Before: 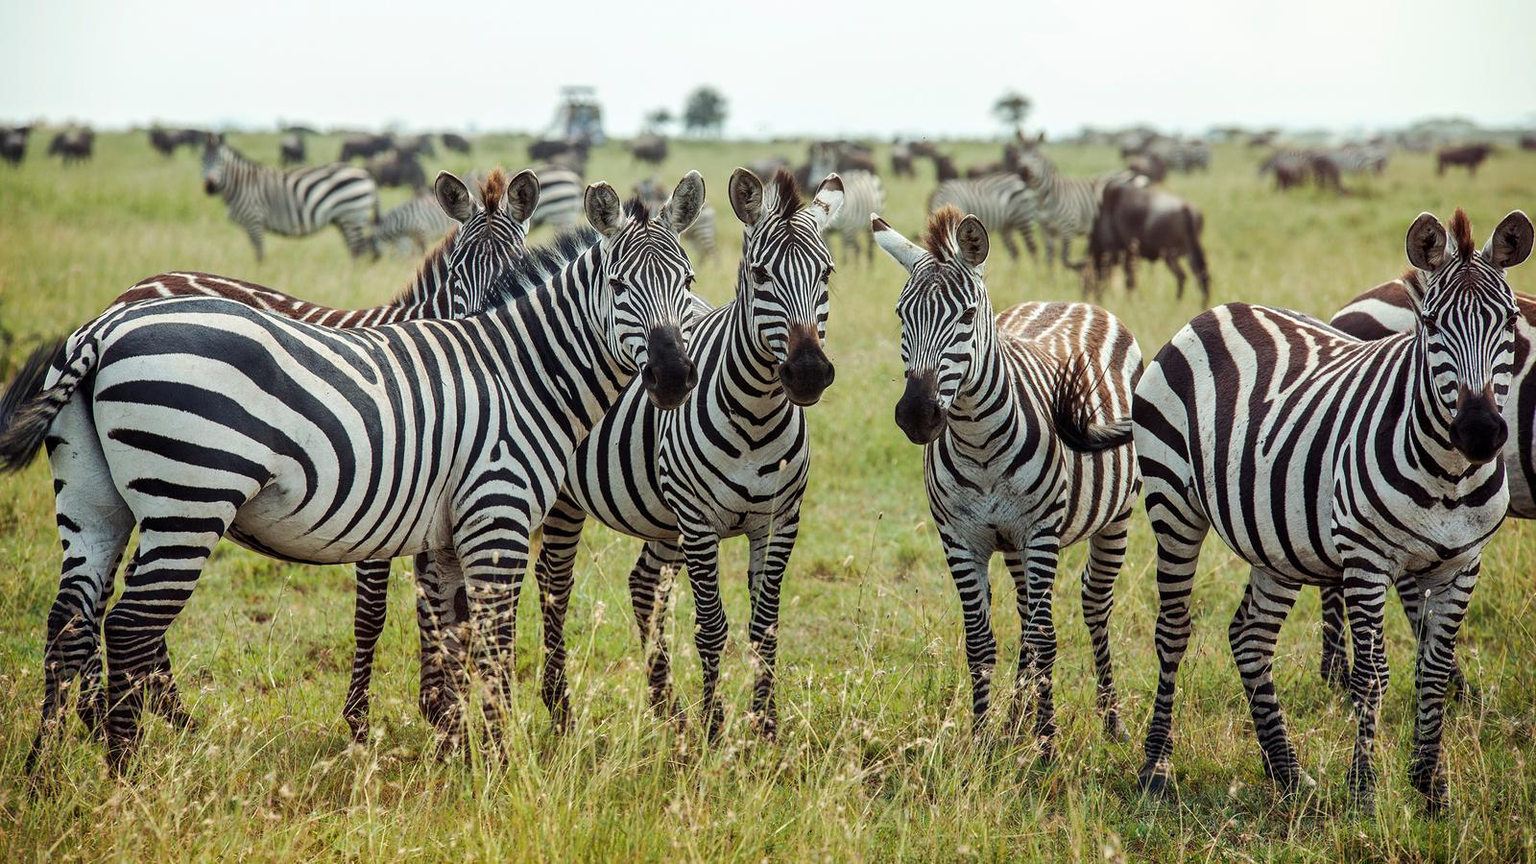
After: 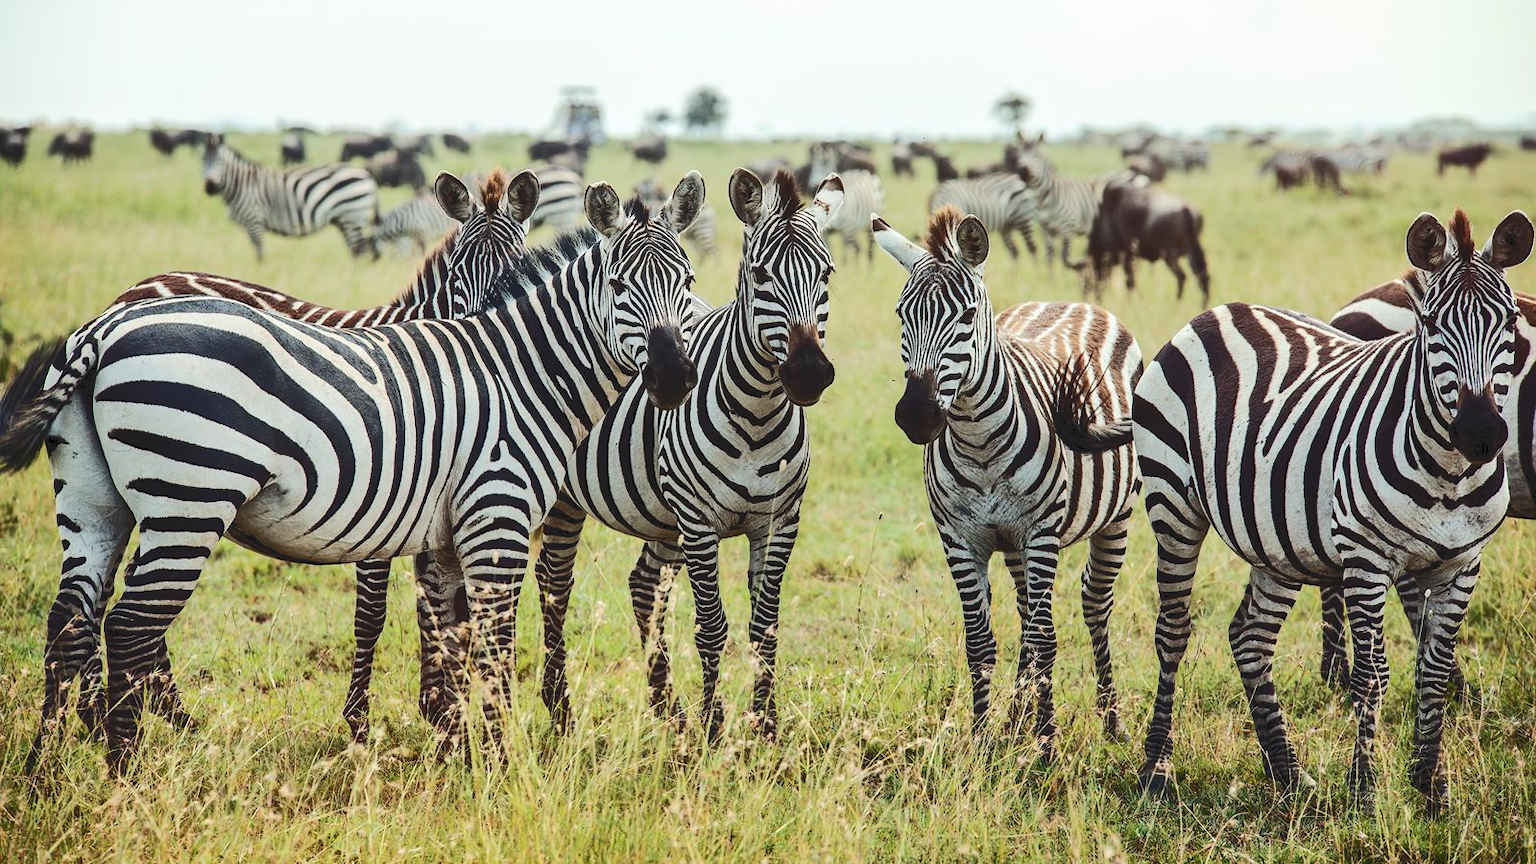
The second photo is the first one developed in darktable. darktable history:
tone curve: curves: ch0 [(0, 0) (0.003, 0.108) (0.011, 0.112) (0.025, 0.117) (0.044, 0.126) (0.069, 0.133) (0.1, 0.146) (0.136, 0.158) (0.177, 0.178) (0.224, 0.212) (0.277, 0.256) (0.335, 0.331) (0.399, 0.423) (0.468, 0.538) (0.543, 0.641) (0.623, 0.721) (0.709, 0.792) (0.801, 0.845) (0.898, 0.917) (1, 1)], color space Lab, independent channels, preserve colors none
